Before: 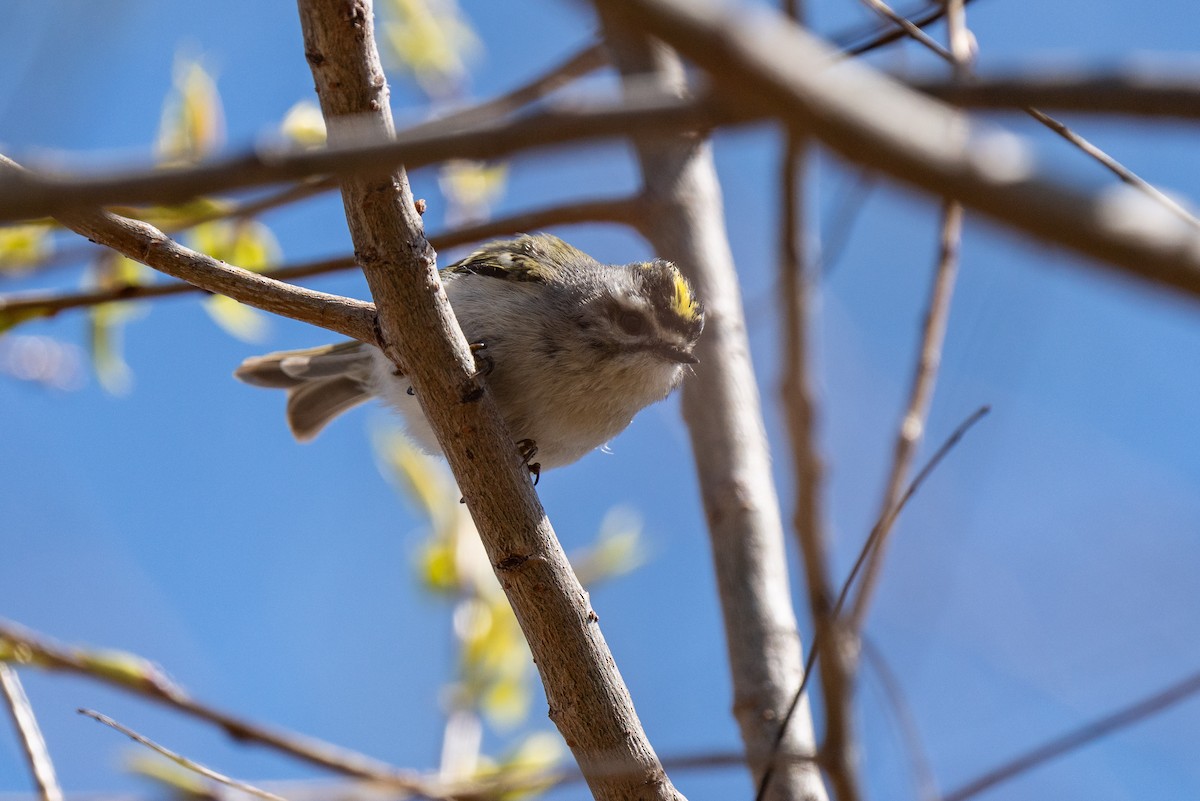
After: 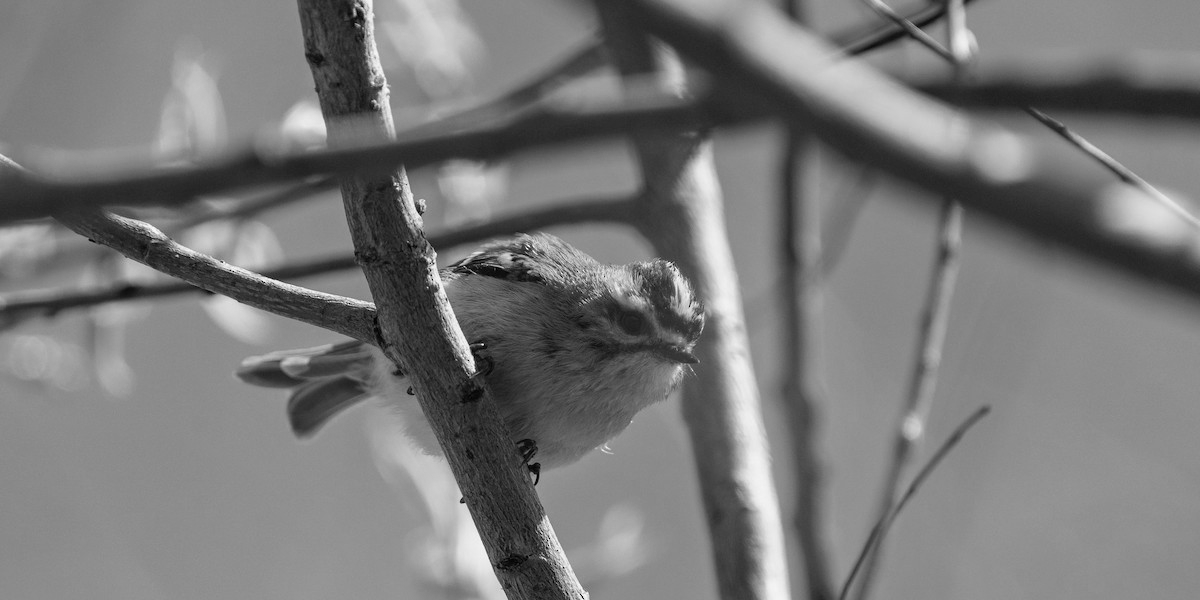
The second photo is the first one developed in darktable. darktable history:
shadows and highlights: shadows 35, highlights -35, soften with gaussian
monochrome: a 32, b 64, size 2.3
crop: bottom 24.988%
